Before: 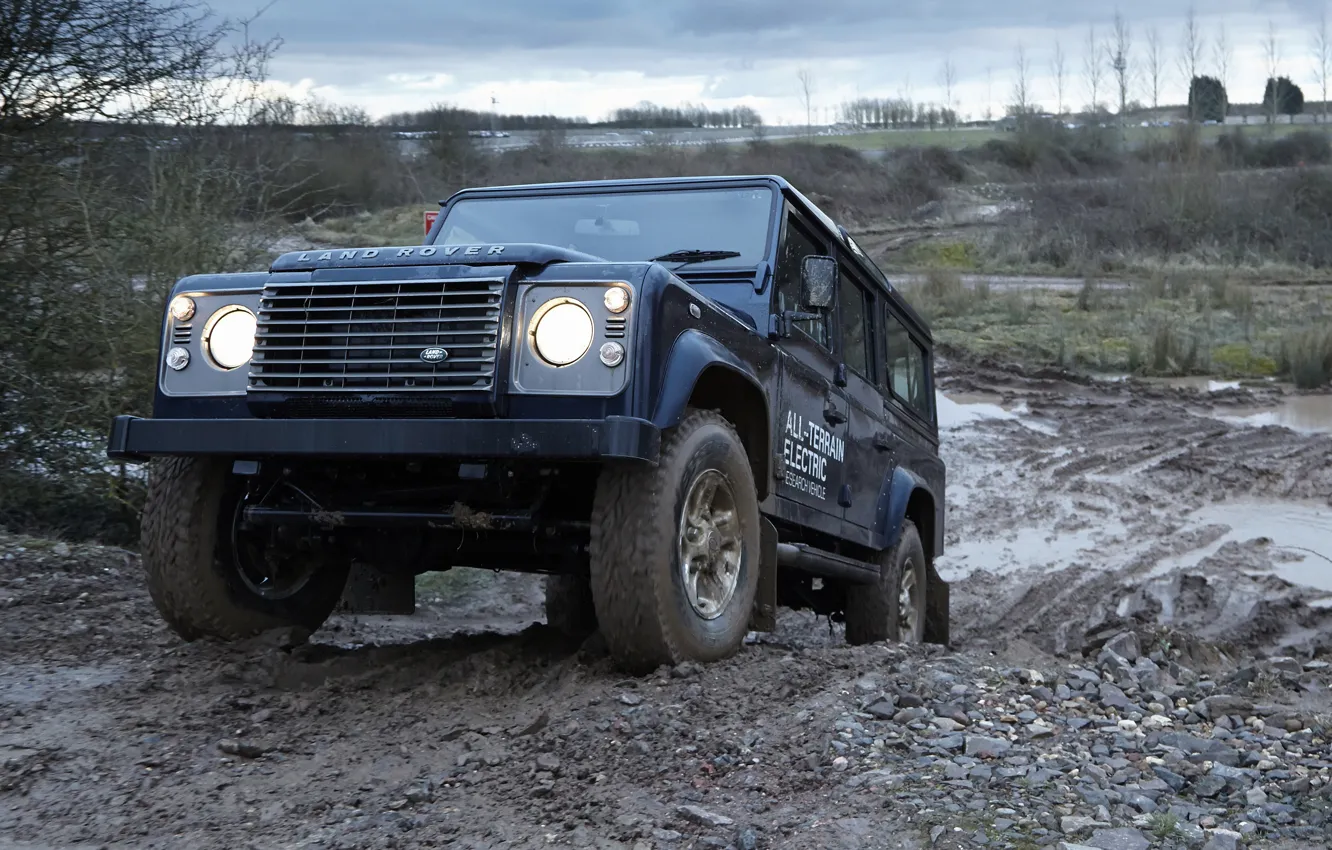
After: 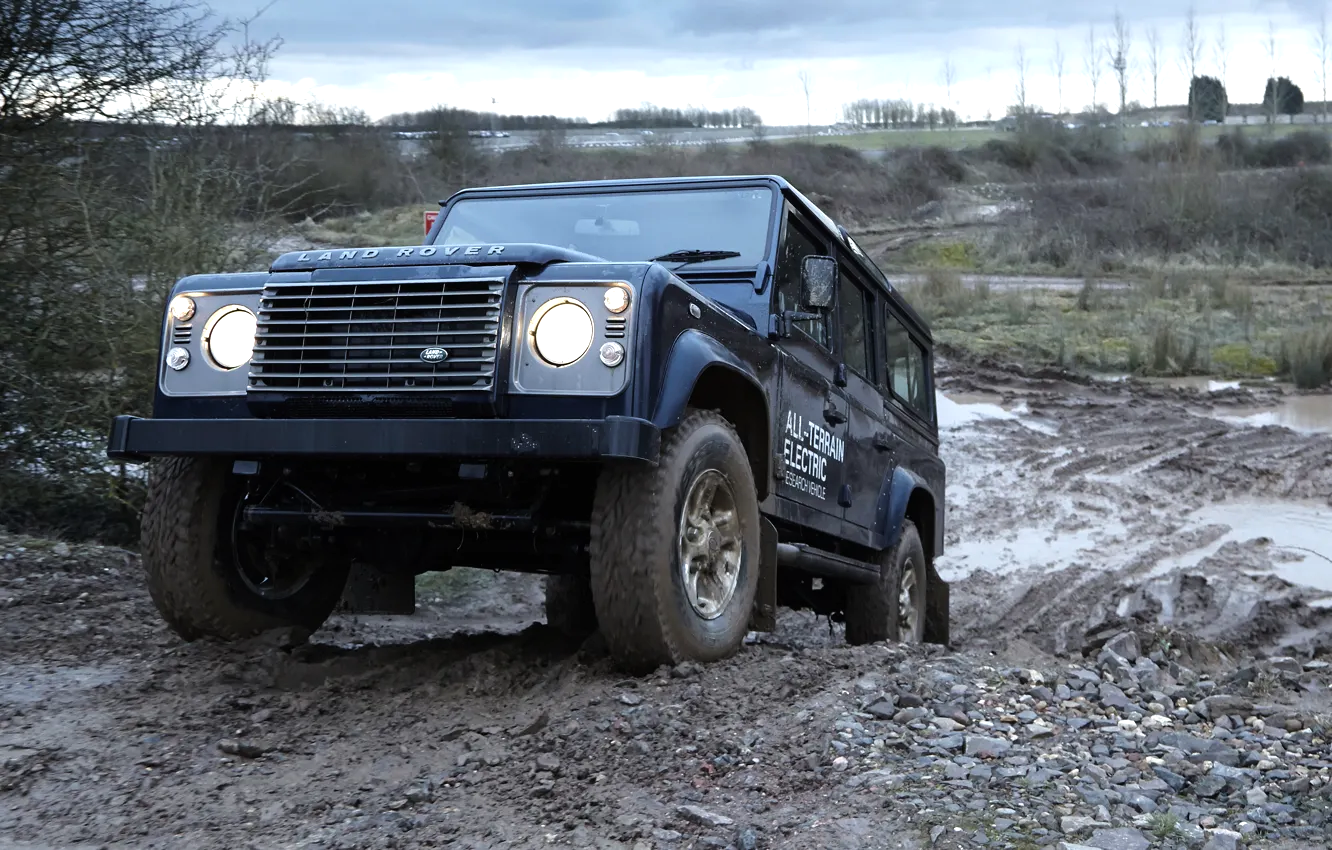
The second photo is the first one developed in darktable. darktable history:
tone equalizer: -8 EV -0.377 EV, -7 EV -0.364 EV, -6 EV -0.332 EV, -5 EV -0.228 EV, -3 EV 0.2 EV, -2 EV 0.356 EV, -1 EV 0.394 EV, +0 EV 0.444 EV, mask exposure compensation -0.514 EV
